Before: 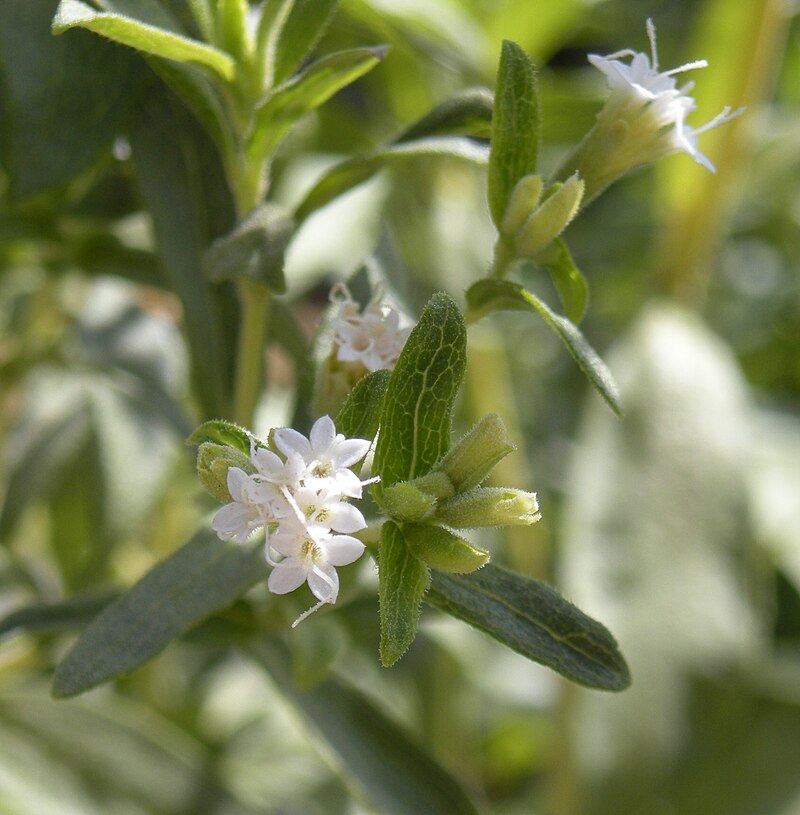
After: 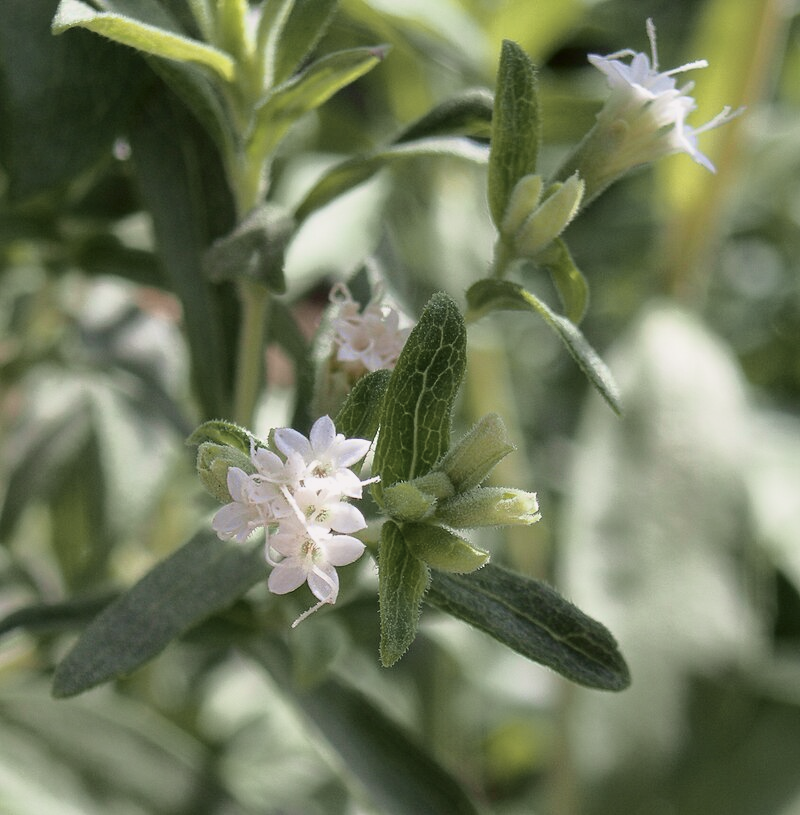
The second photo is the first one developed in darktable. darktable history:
tone curve: curves: ch0 [(0, 0) (0.139, 0.081) (0.304, 0.259) (0.502, 0.505) (0.683, 0.676) (0.761, 0.773) (0.858, 0.858) (0.987, 0.945)]; ch1 [(0, 0) (0.172, 0.123) (0.304, 0.288) (0.414, 0.44) (0.472, 0.473) (0.502, 0.508) (0.54, 0.543) (0.583, 0.601) (0.638, 0.654) (0.741, 0.783) (1, 1)]; ch2 [(0, 0) (0.411, 0.424) (0.485, 0.476) (0.502, 0.502) (0.557, 0.54) (0.631, 0.576) (1, 1)], color space Lab, independent channels, preserve colors none
